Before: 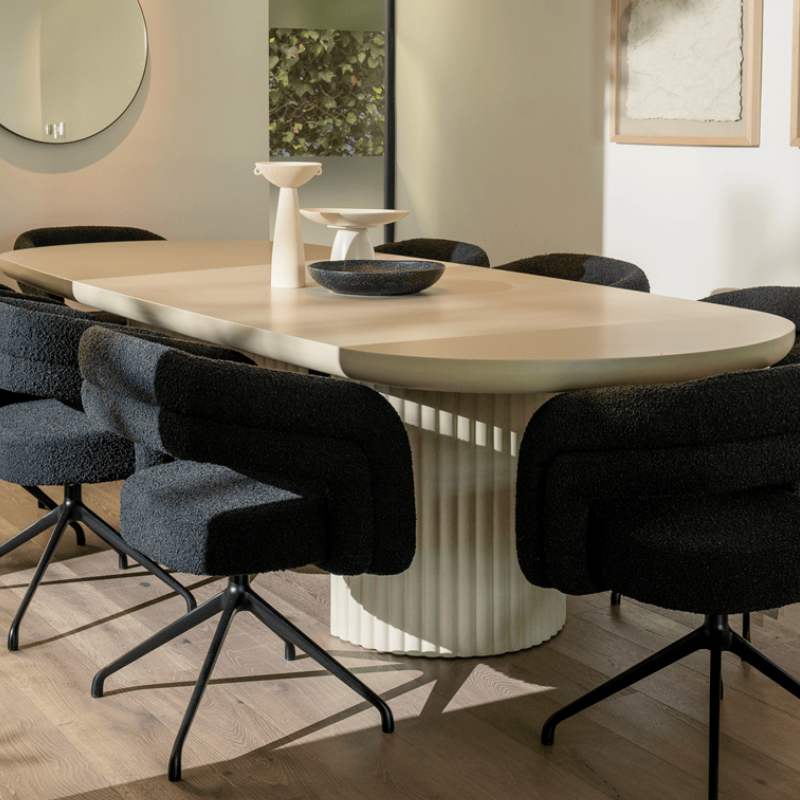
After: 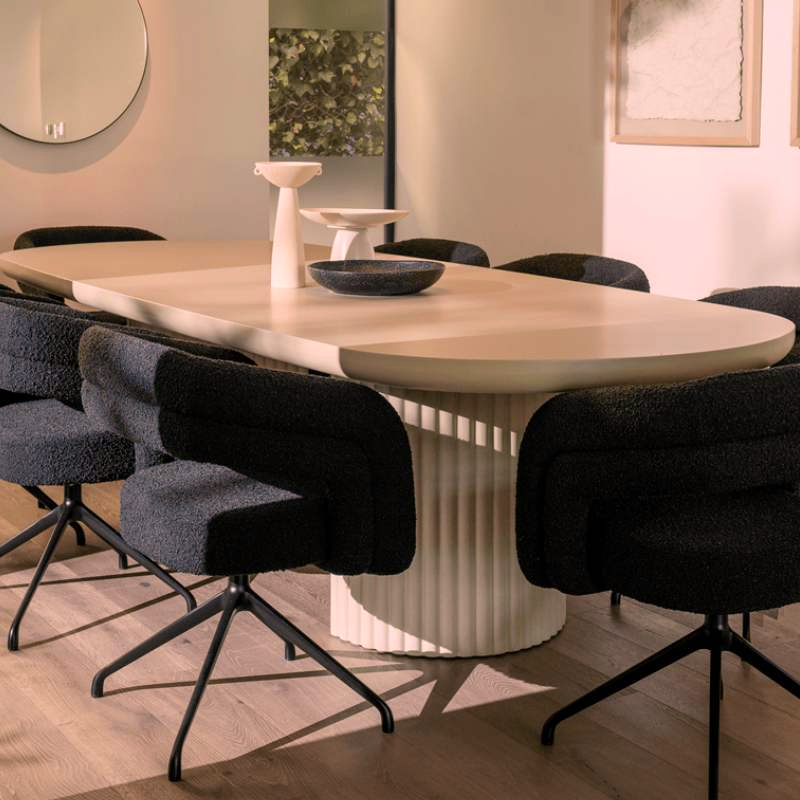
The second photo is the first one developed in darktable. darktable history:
color correction: highlights a* 14.51, highlights b* 4.85
